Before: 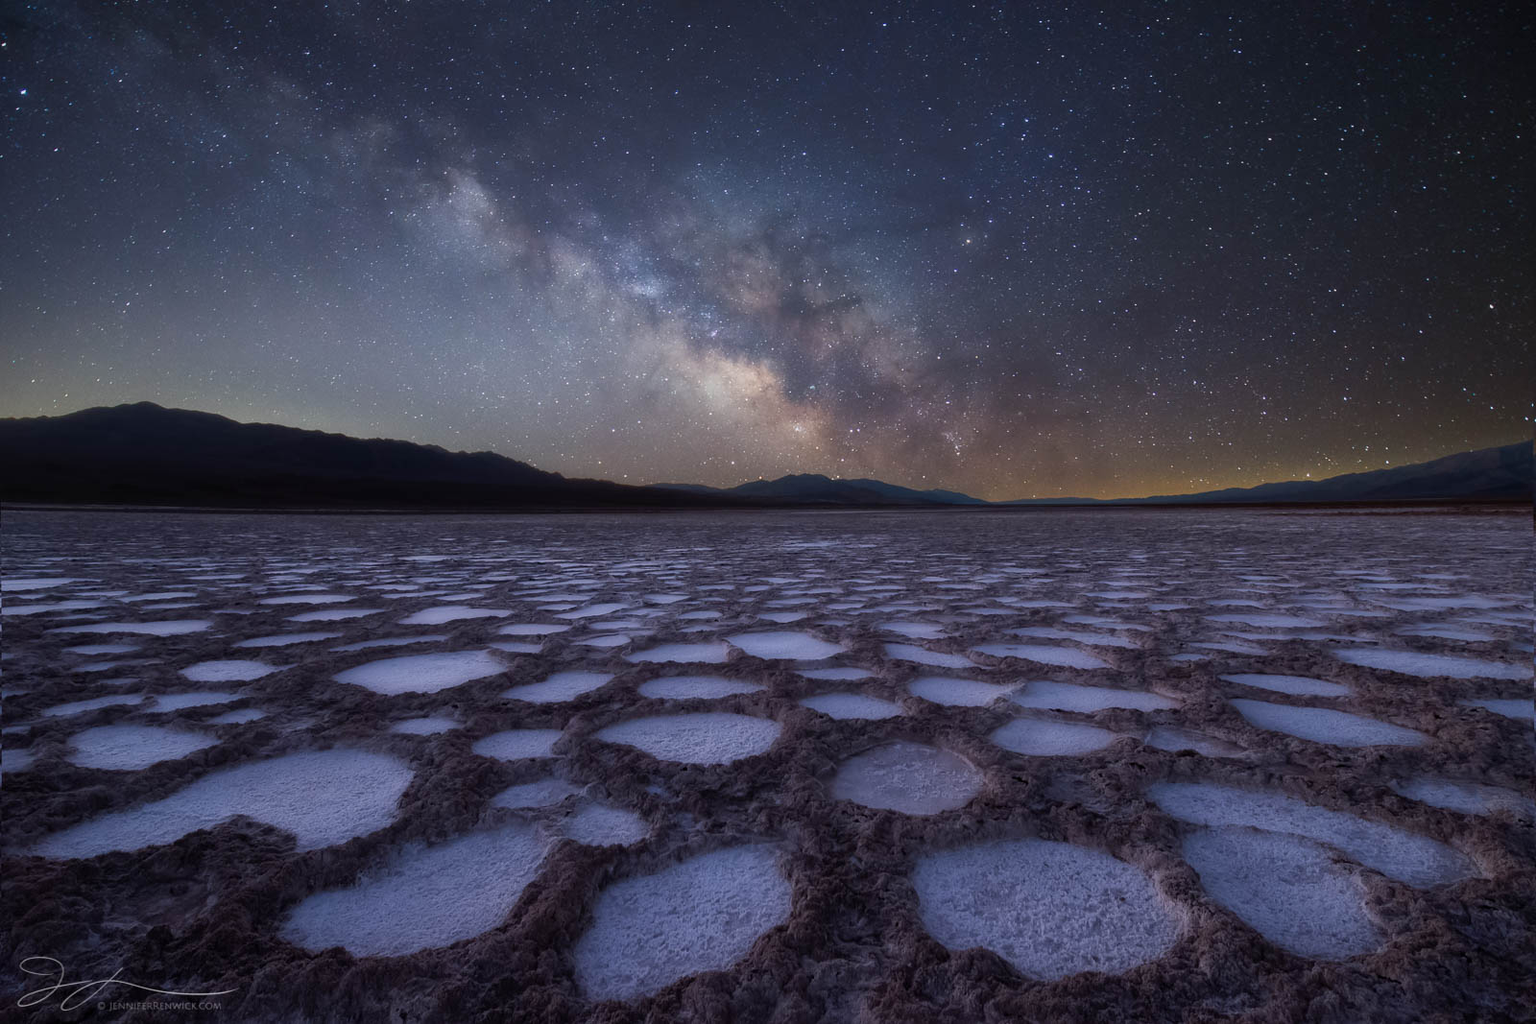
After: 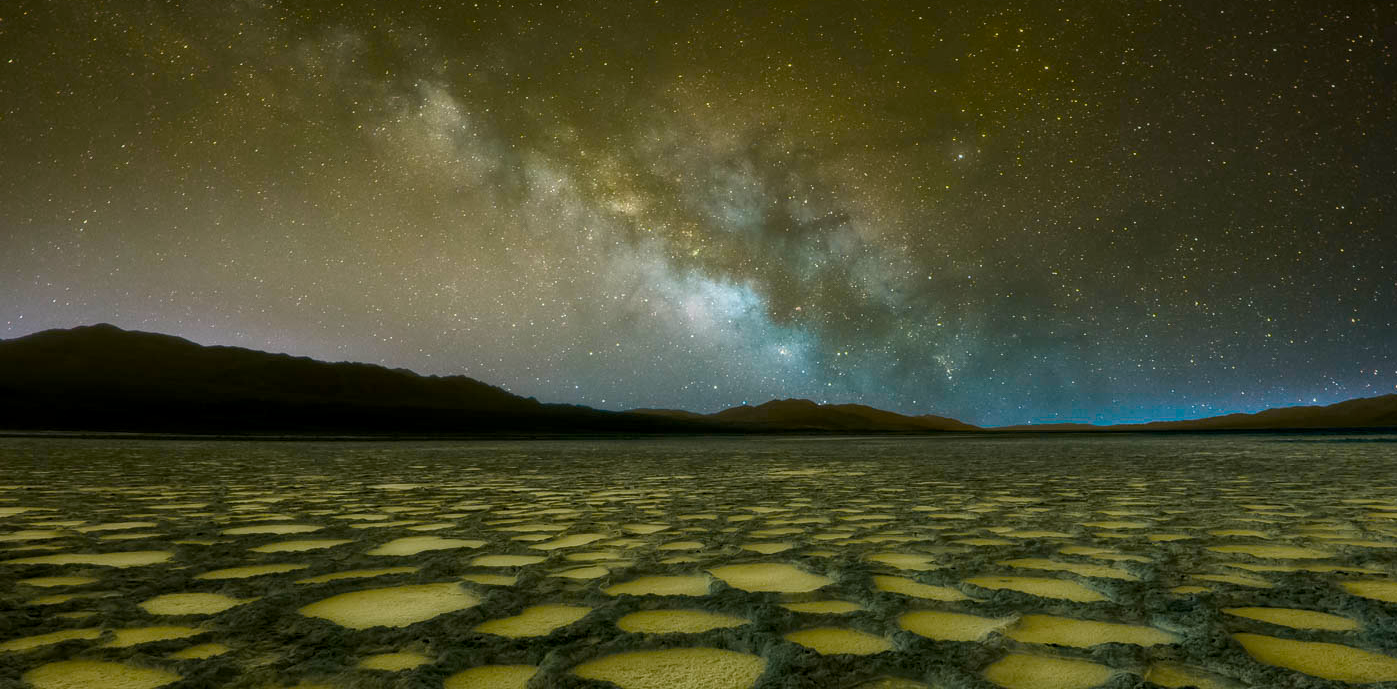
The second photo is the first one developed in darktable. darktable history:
local contrast: on, module defaults
color balance rgb: hue shift 180°, global vibrance 50%, contrast 0.32%
crop: left 3.015%, top 8.969%, right 9.647%, bottom 26.457%
